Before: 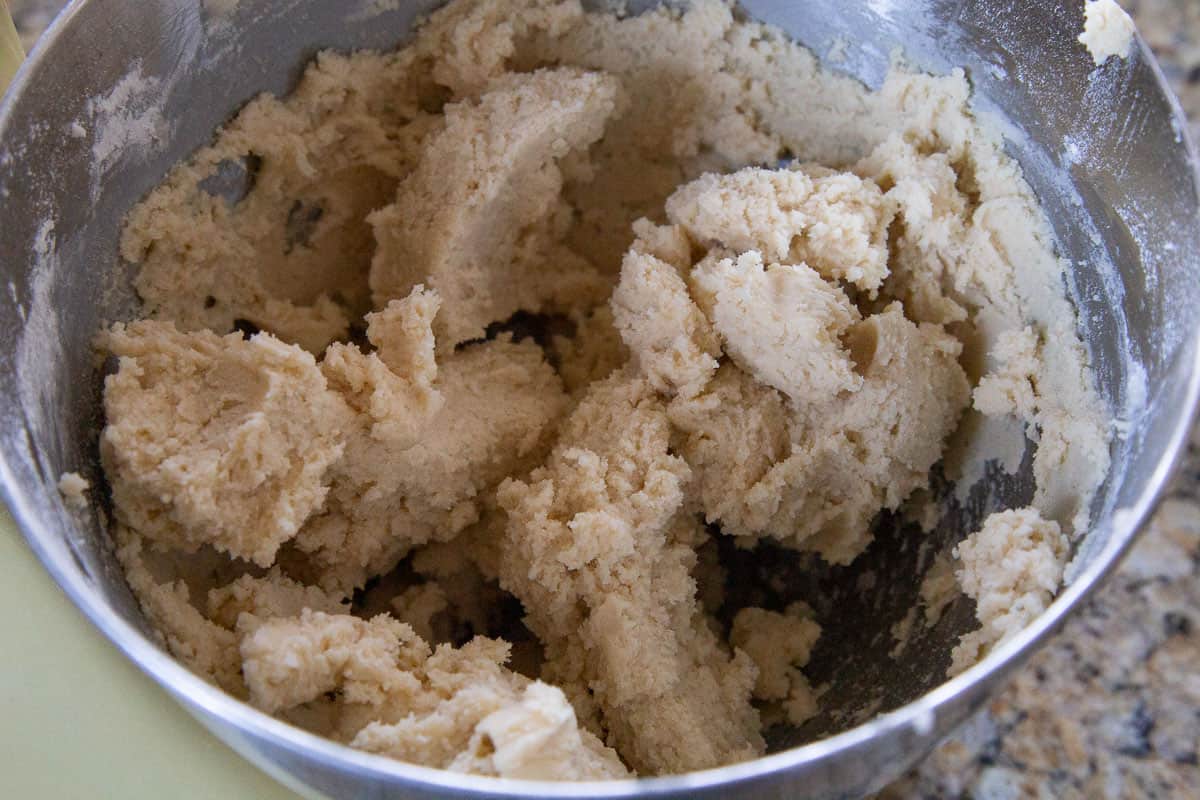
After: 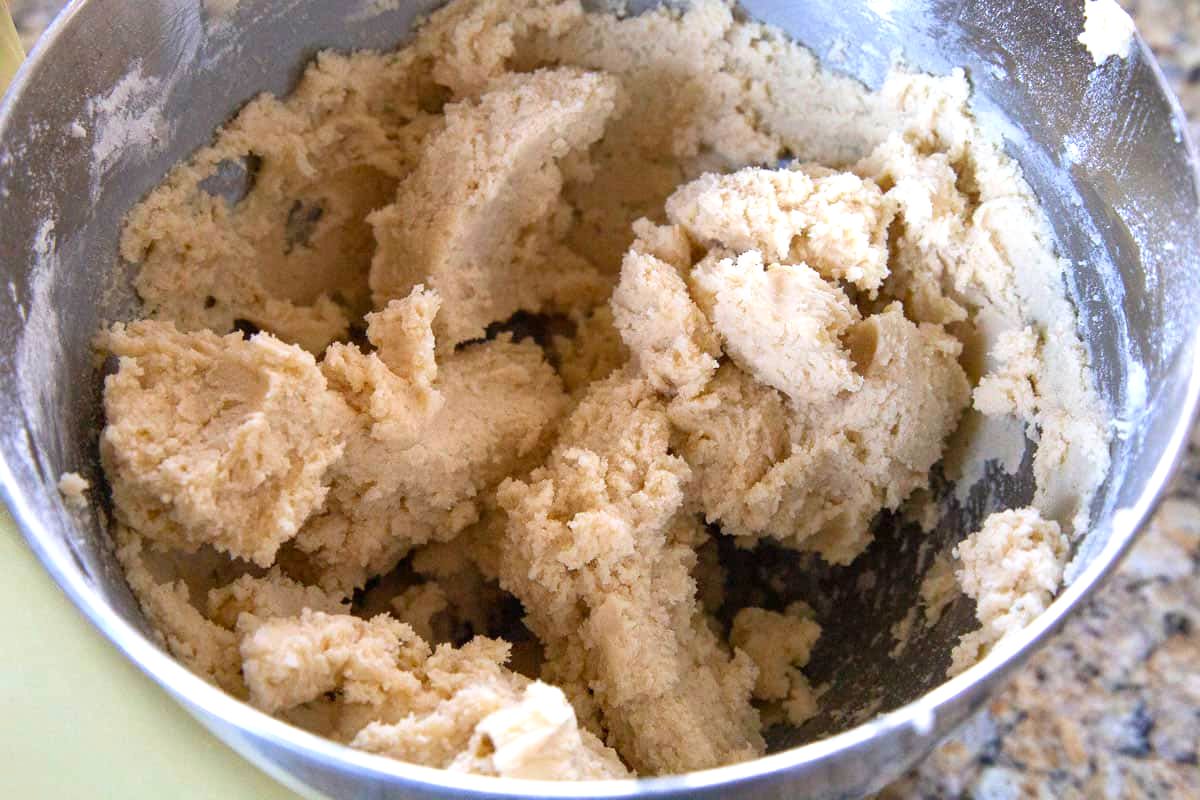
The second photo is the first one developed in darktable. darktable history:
contrast brightness saturation: saturation 0.182
exposure: exposure 0.77 EV, compensate highlight preservation false
